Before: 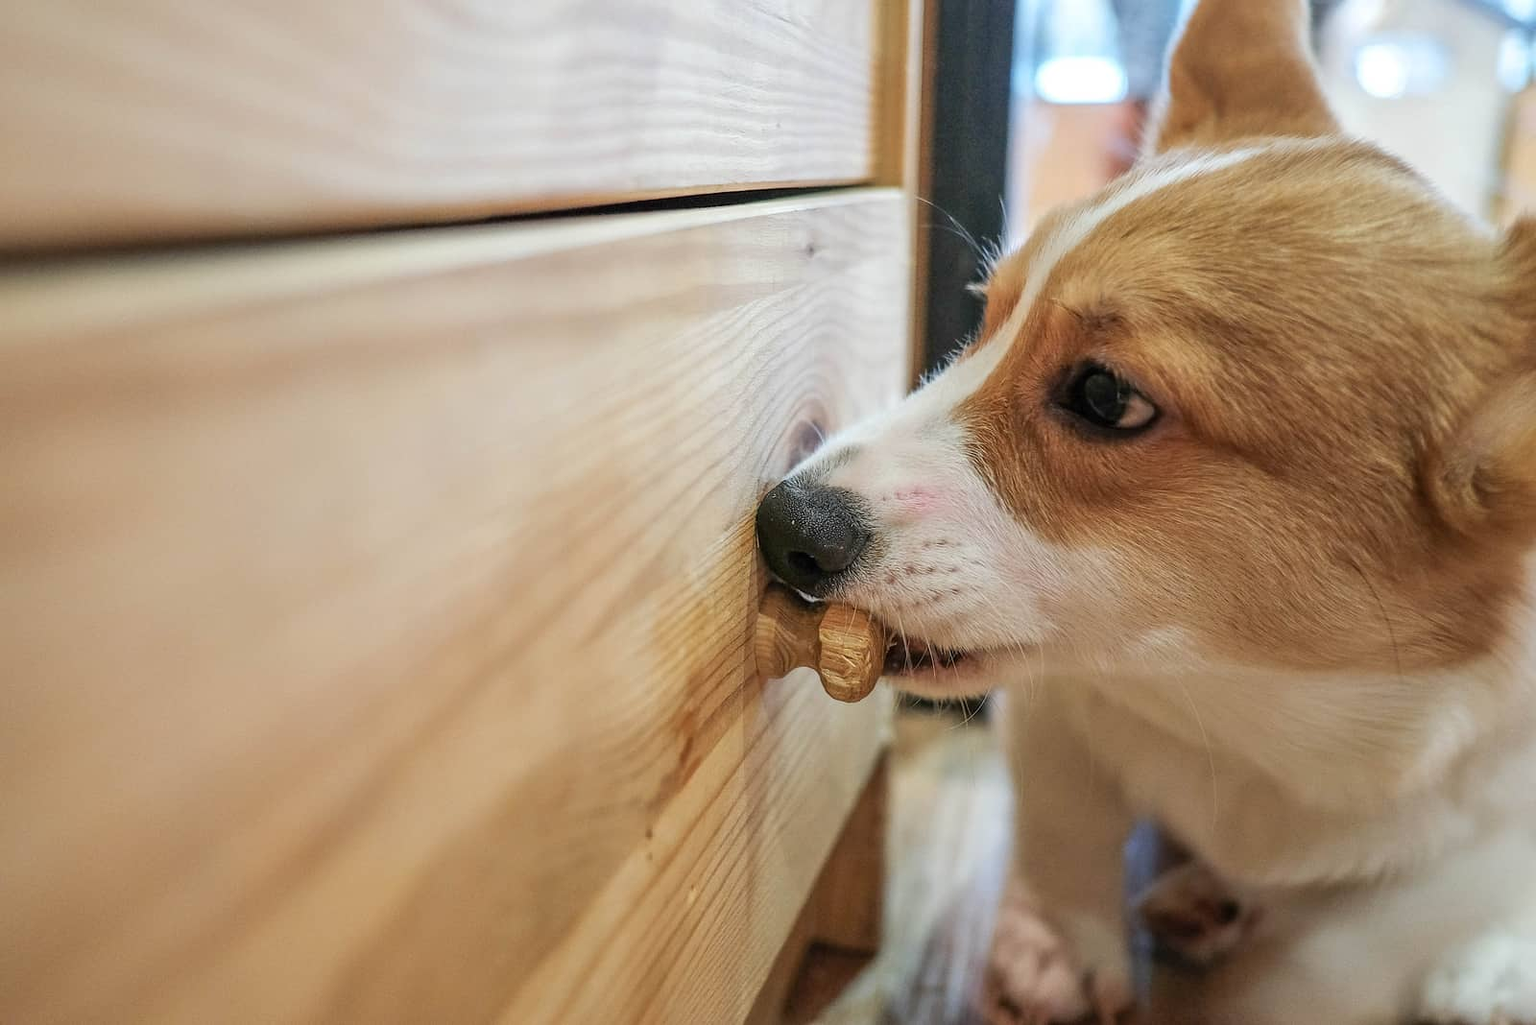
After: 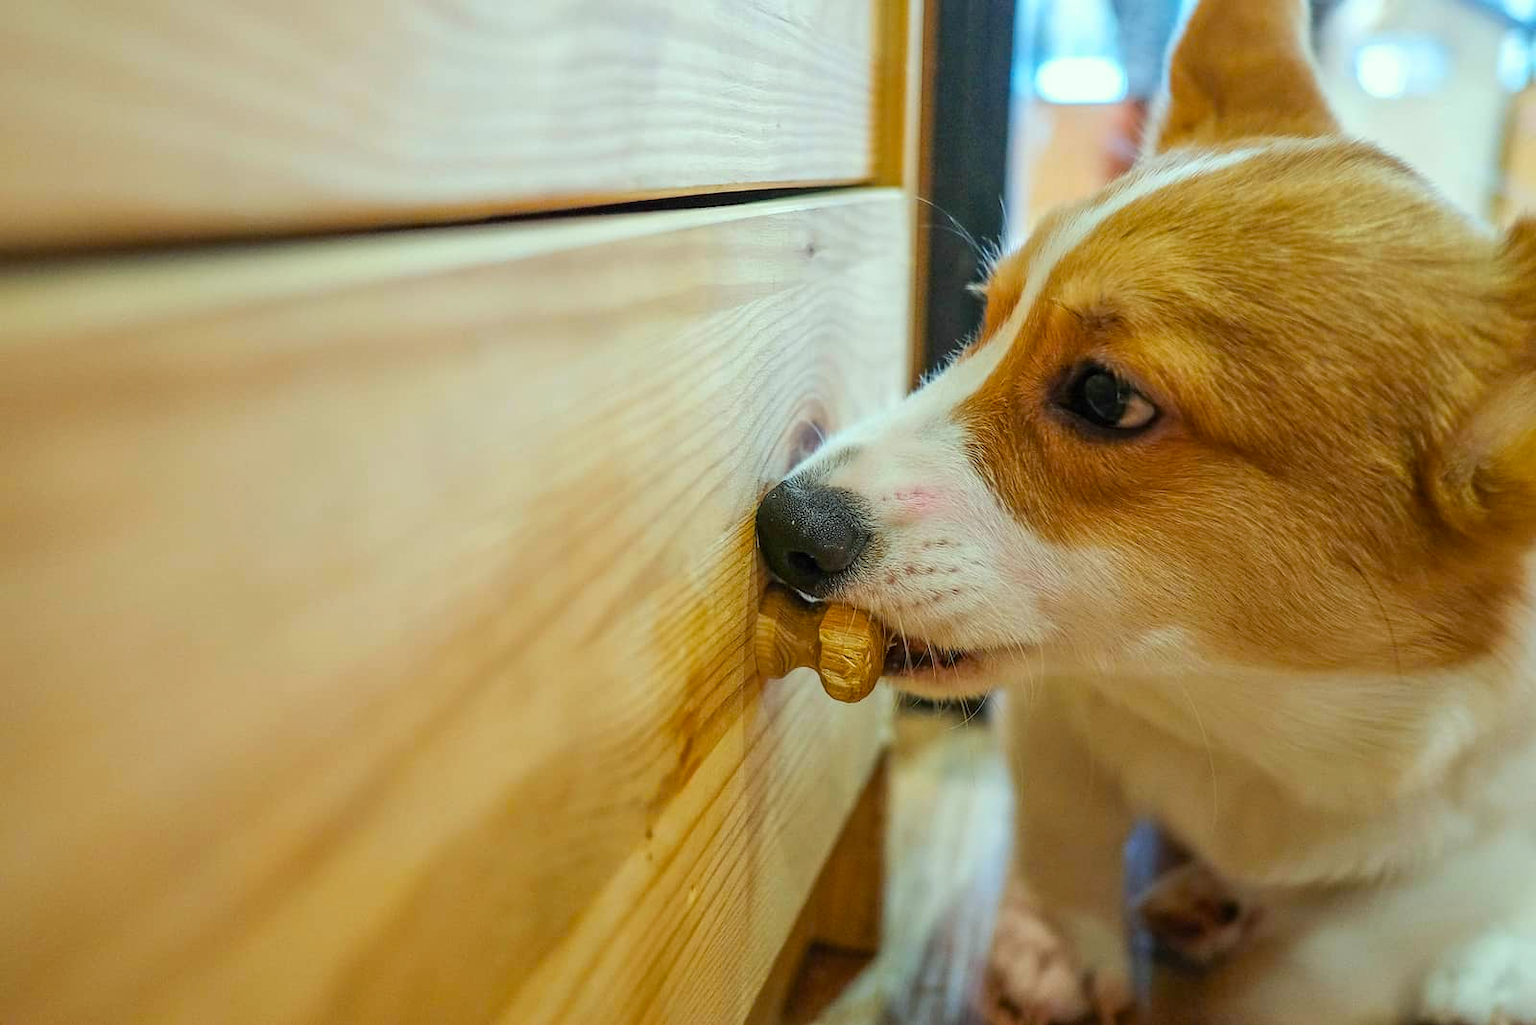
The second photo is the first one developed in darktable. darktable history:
color balance rgb: linear chroma grading › global chroma 14.652%, perceptual saturation grading › global saturation 25.109%, global vibrance 9.82%
color correction: highlights a* -8.5, highlights b* 3.64
